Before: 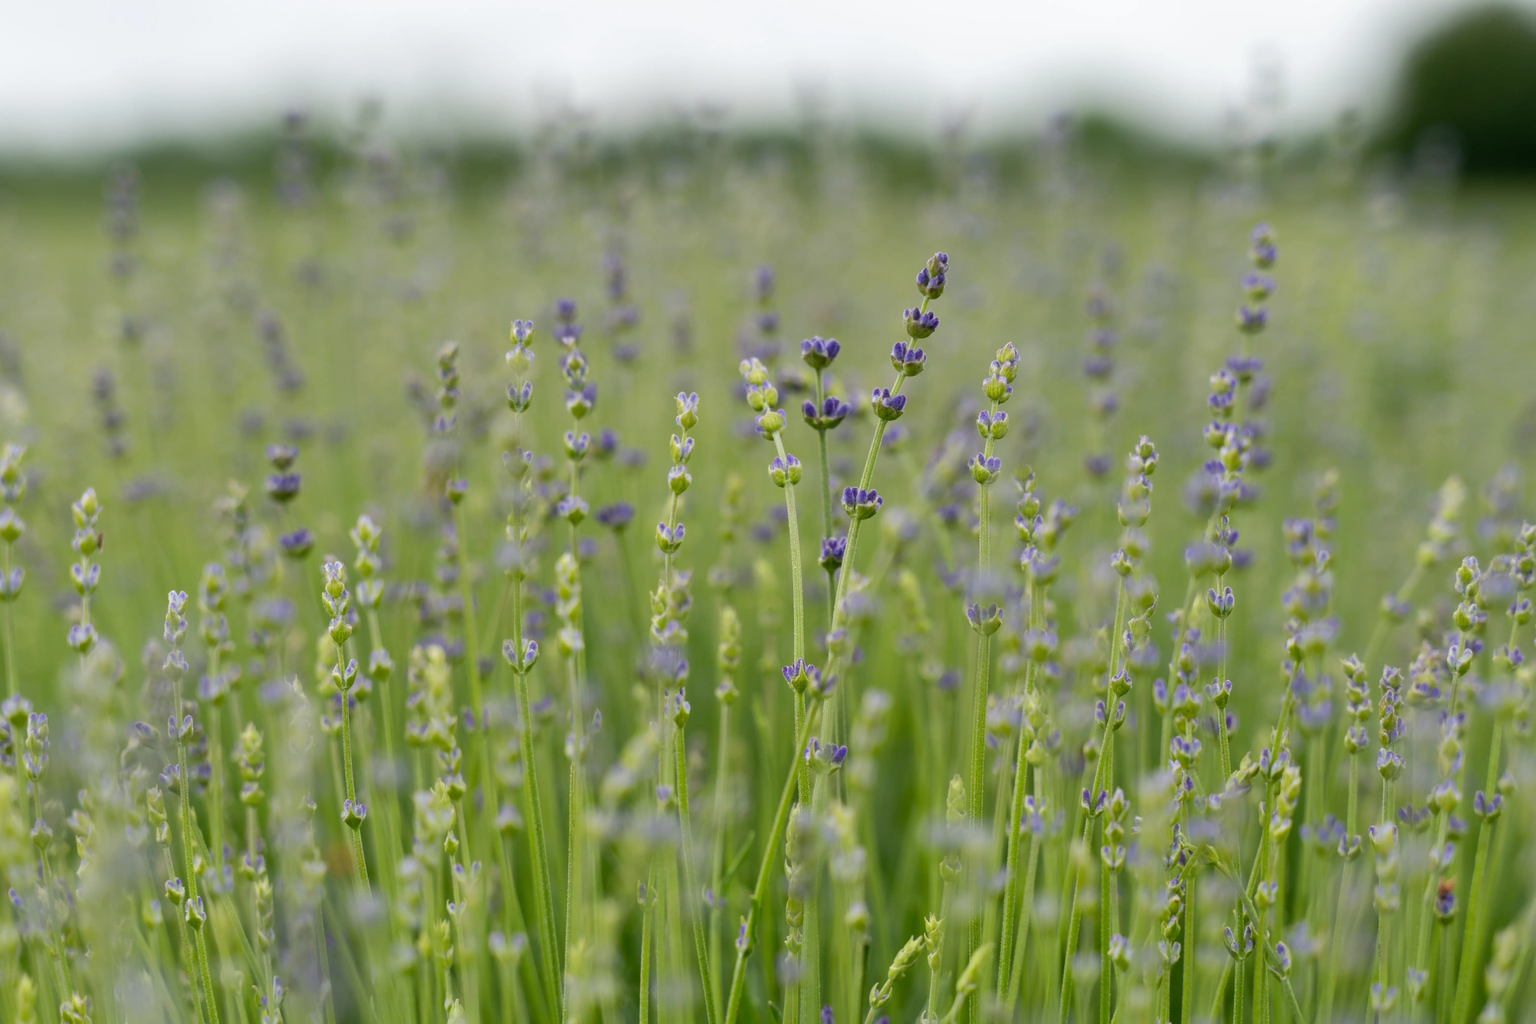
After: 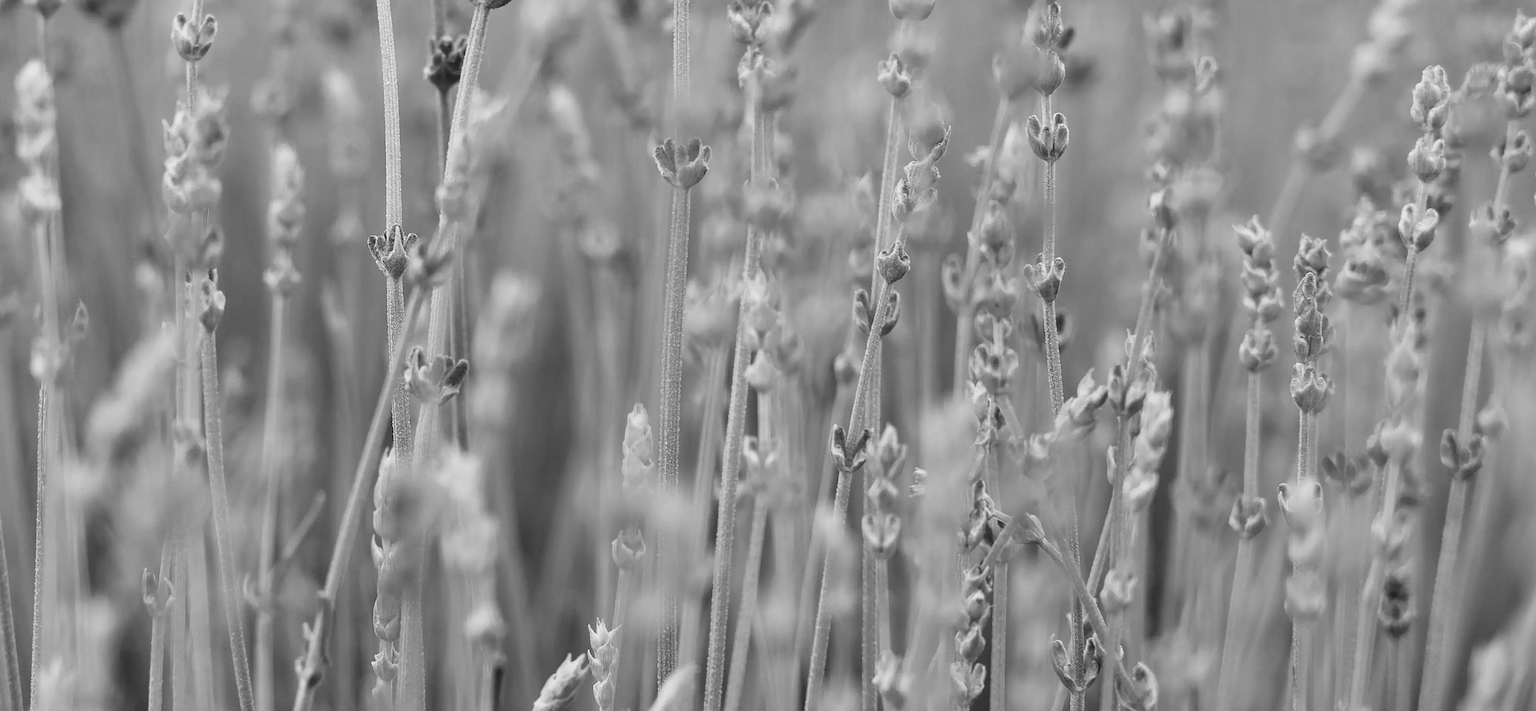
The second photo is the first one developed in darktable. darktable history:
color contrast: green-magenta contrast 0, blue-yellow contrast 0
white balance: red 1.066, blue 1.119
crop and rotate: left 35.509%, top 50.238%, bottom 4.934%
sharpen: on, module defaults
exposure: exposure 0.2 EV, compensate highlight preservation false
tone curve: curves: ch0 [(0, 0.072) (0.249, 0.176) (0.518, 0.489) (0.832, 0.854) (1, 0.948)], color space Lab, linked channels, preserve colors none
